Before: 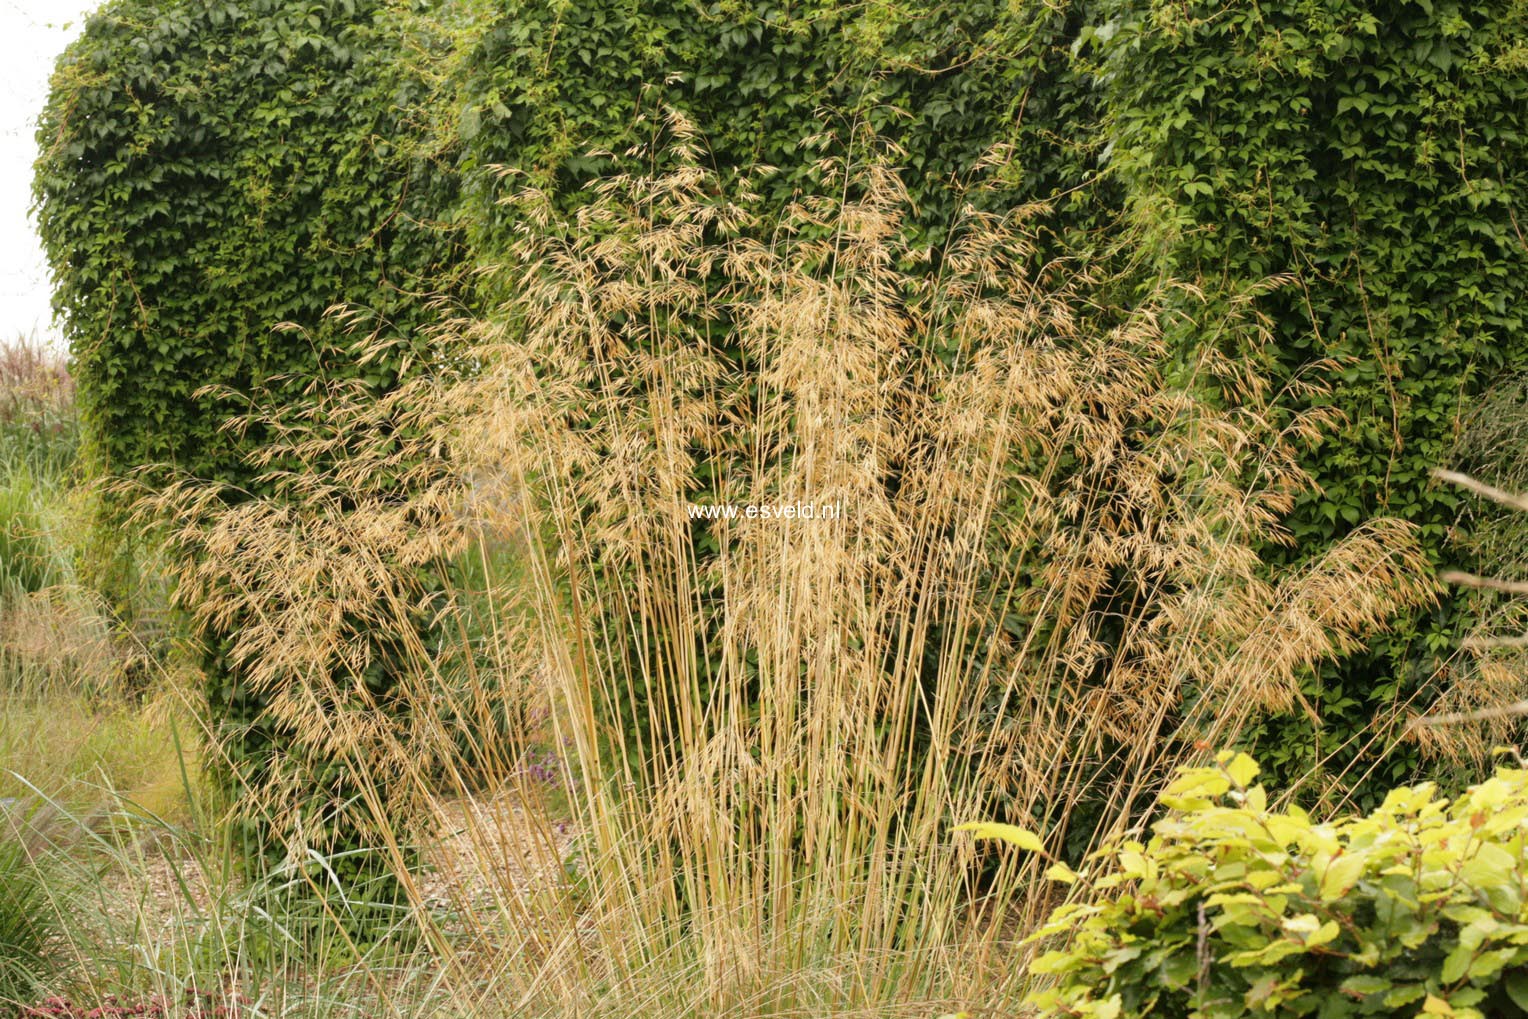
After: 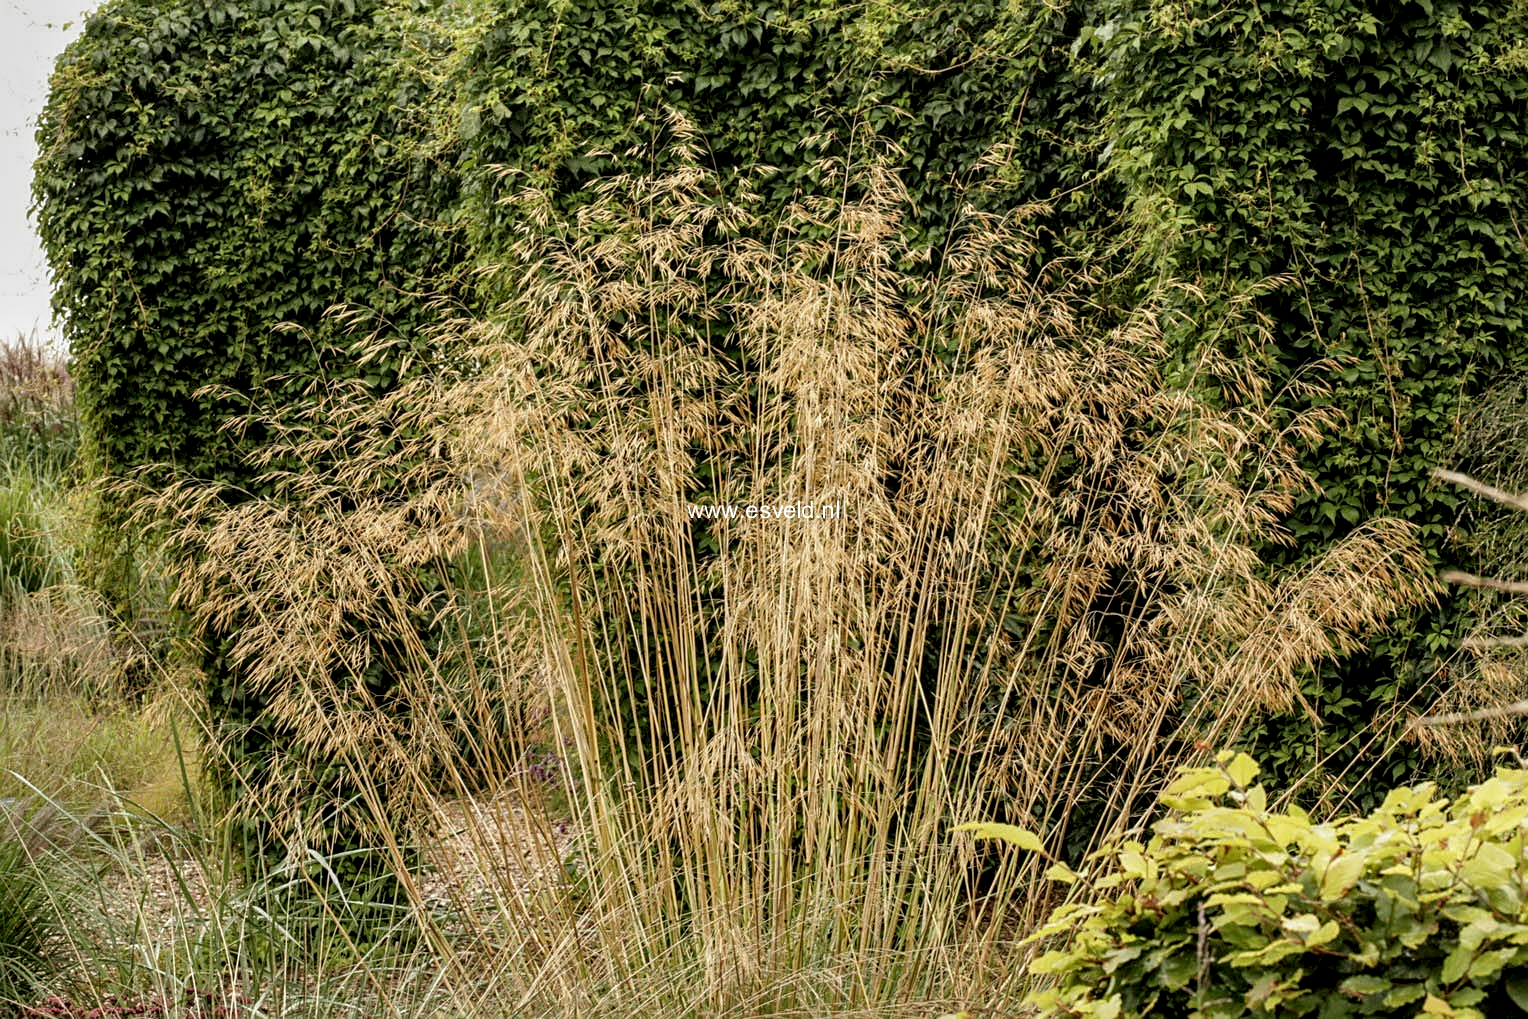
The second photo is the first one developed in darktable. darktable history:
local contrast: highlights 63%, shadows 54%, detail 168%, midtone range 0.509
sharpen: on, module defaults
tone equalizer: -7 EV 0.102 EV
exposure: exposure -0.573 EV, compensate highlight preservation false
